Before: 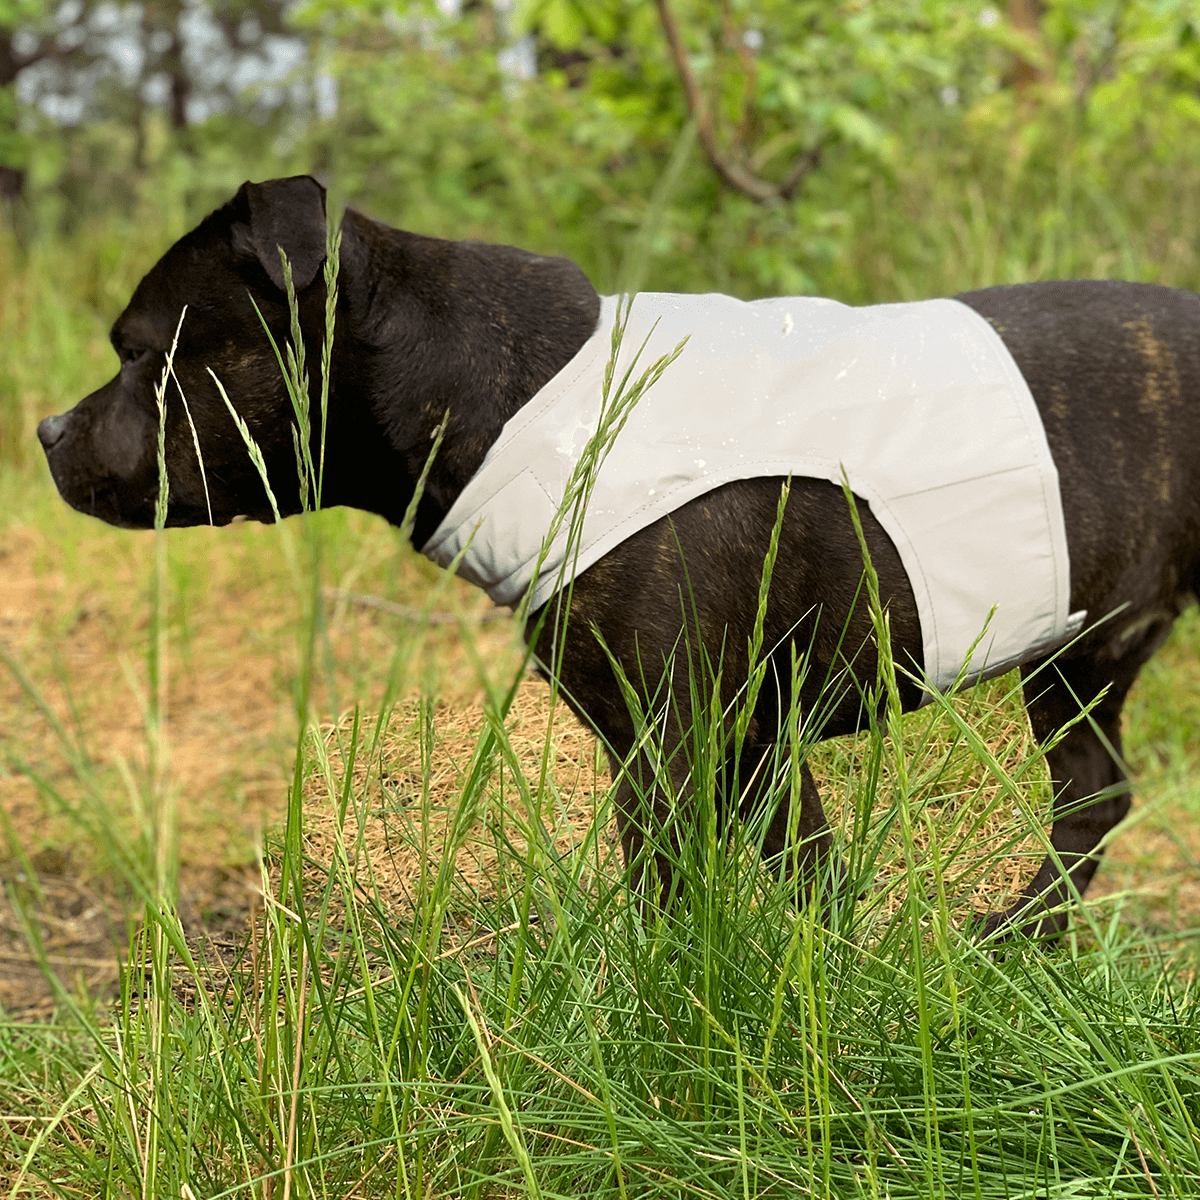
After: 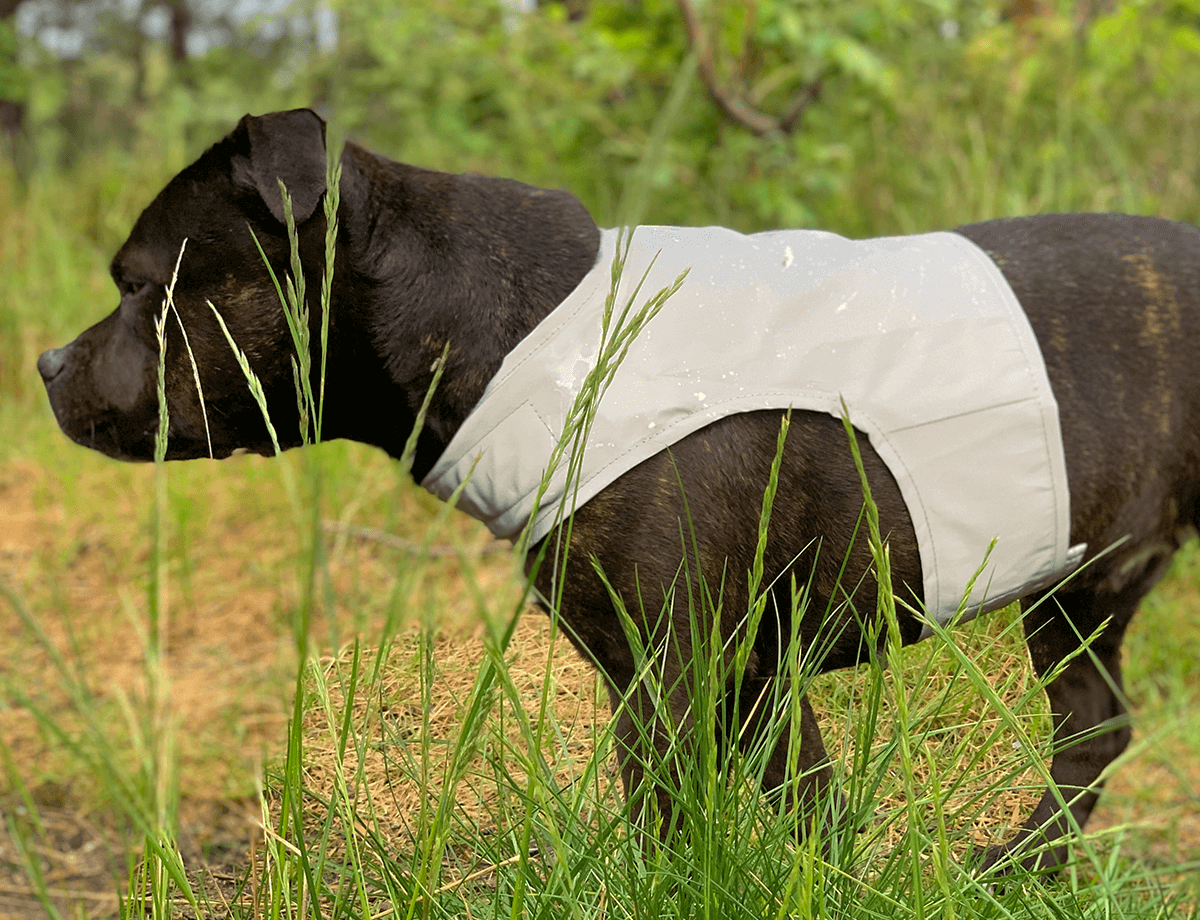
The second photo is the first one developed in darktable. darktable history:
shadows and highlights: on, module defaults
vignetting: fall-off start 116.67%, fall-off radius 59.26%, brightness -0.31, saturation -0.056
crop: top 5.667%, bottom 17.637%
